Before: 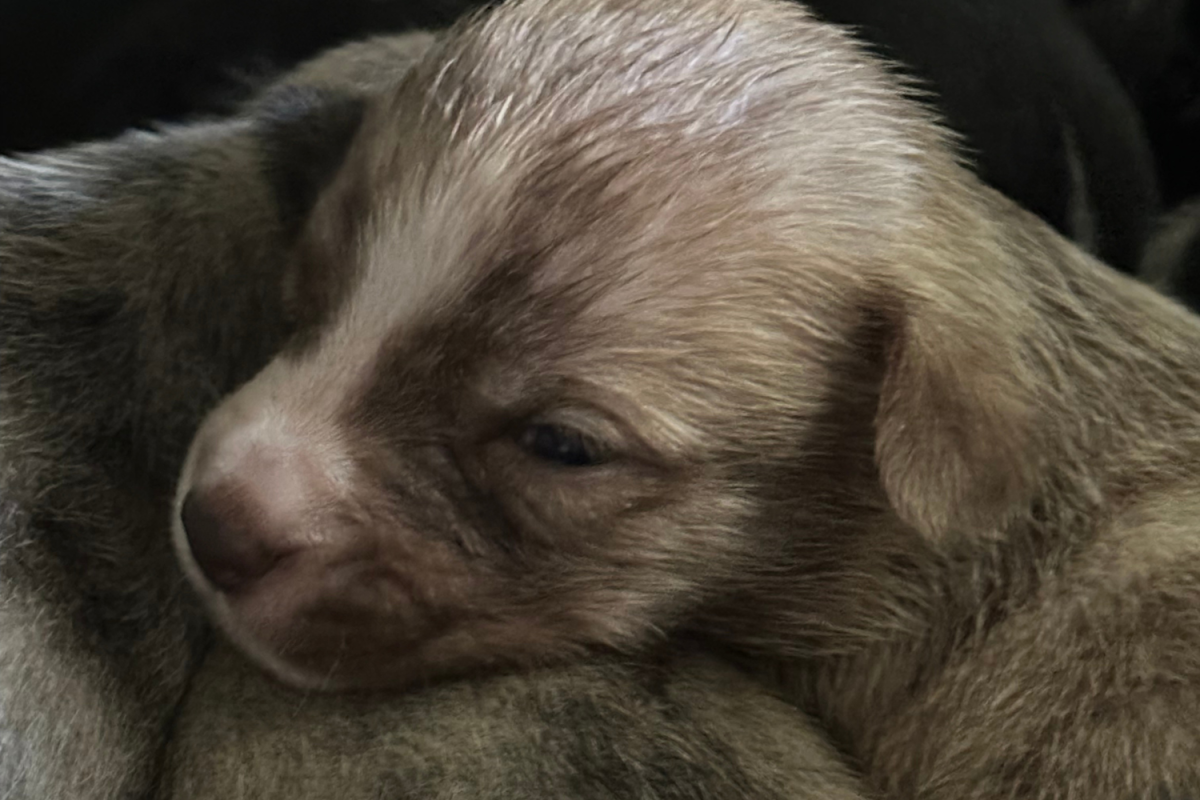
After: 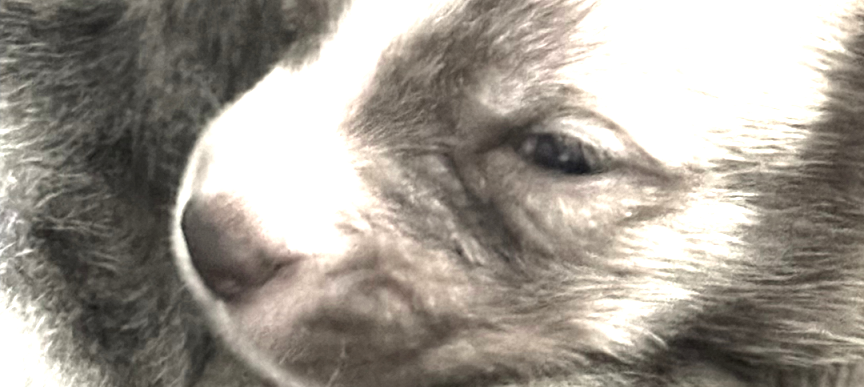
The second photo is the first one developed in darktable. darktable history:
exposure: black level correction 0, exposure 2.16 EV, compensate exposure bias true, compensate highlight preservation false
tone equalizer: -8 EV -0.768 EV, -7 EV -0.677 EV, -6 EV -0.591 EV, -5 EV -0.393 EV, -3 EV 0.366 EV, -2 EV 0.6 EV, -1 EV 0.694 EV, +0 EV 0.739 EV, smoothing 1
crop: top 36.408%, right 27.966%, bottom 15.142%
color zones: curves: ch0 [(0.25, 0.667) (0.758, 0.368)]; ch1 [(0.215, 0.245) (0.761, 0.373)]; ch2 [(0.247, 0.554) (0.761, 0.436)]
